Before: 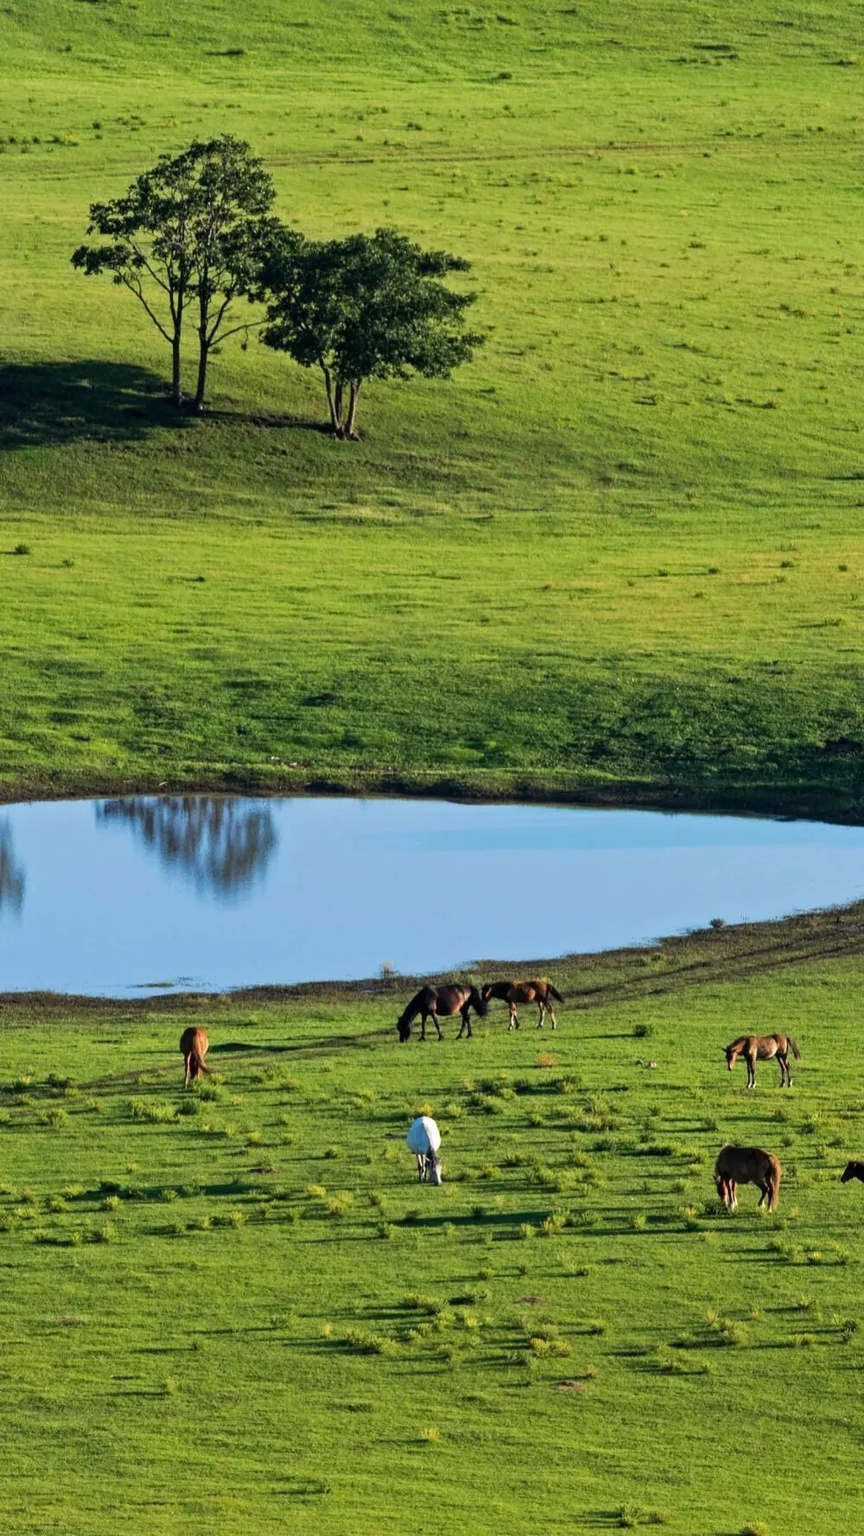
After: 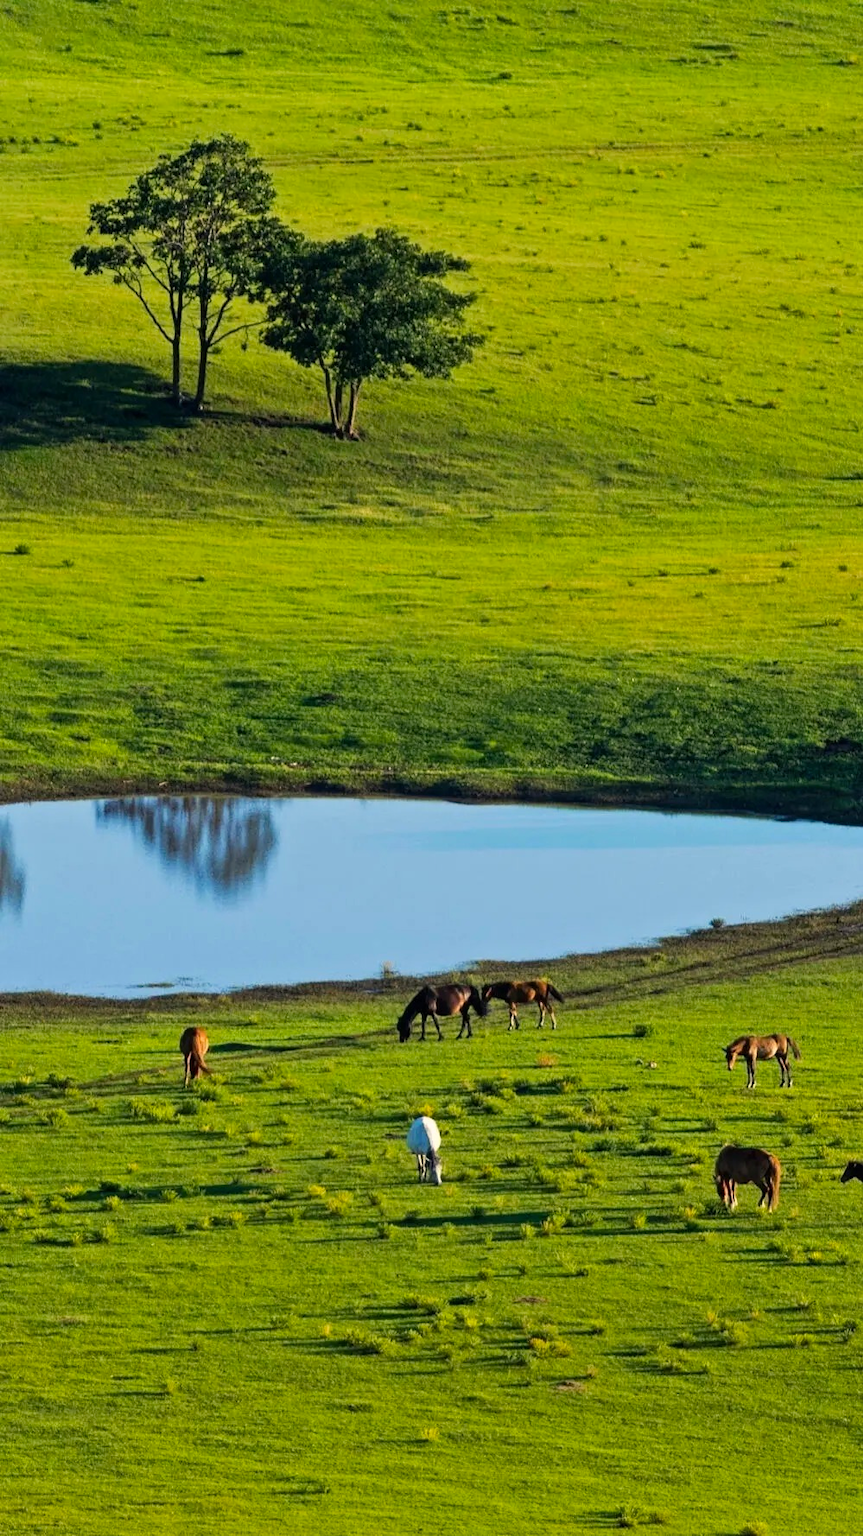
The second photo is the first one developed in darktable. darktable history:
color balance rgb: highlights gain › chroma 2.215%, highlights gain › hue 75.34°, perceptual saturation grading › global saturation 19.906%
